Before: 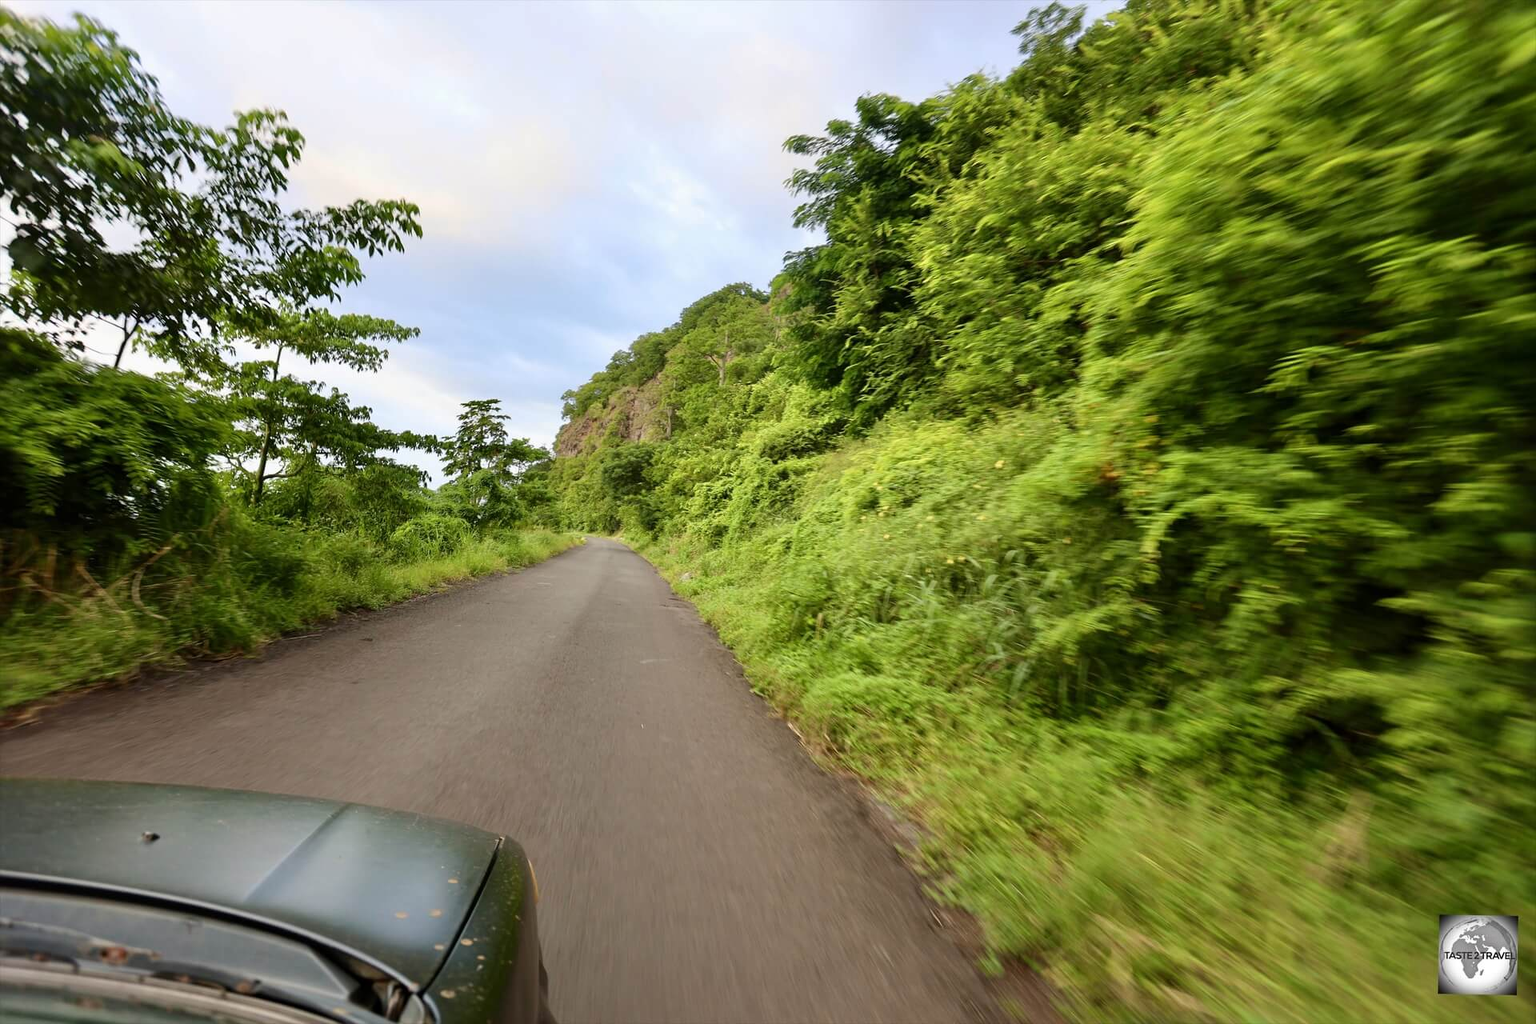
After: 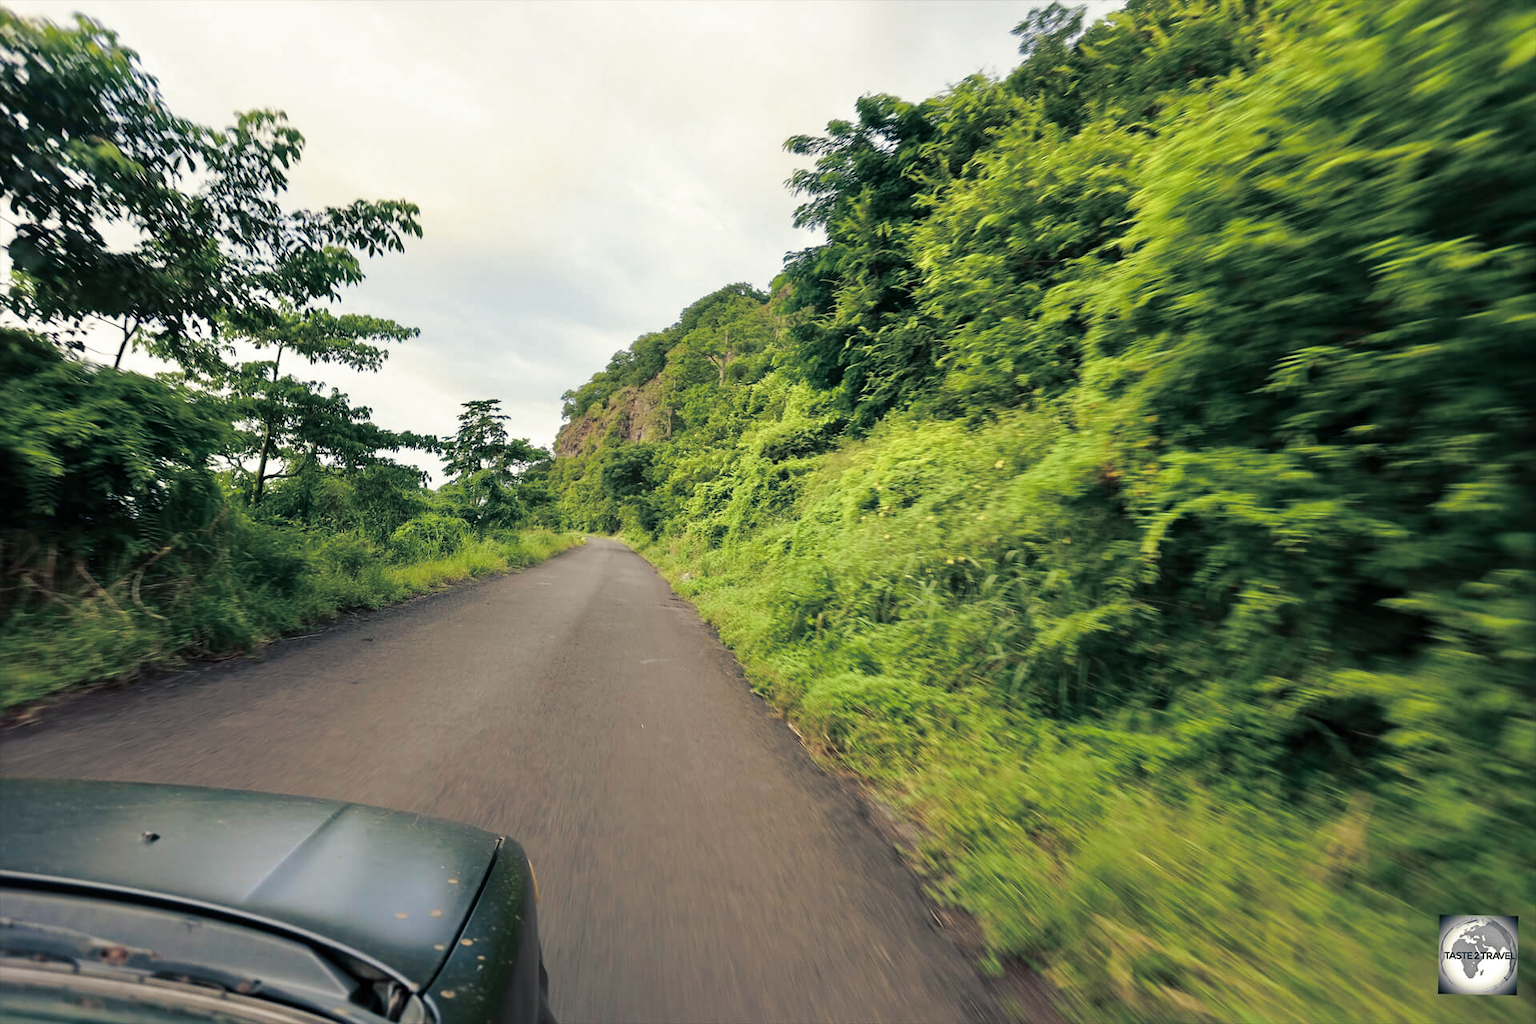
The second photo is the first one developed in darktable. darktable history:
split-toning: shadows › hue 216°, shadows › saturation 1, highlights › hue 57.6°, balance -33.4
tone equalizer: on, module defaults
